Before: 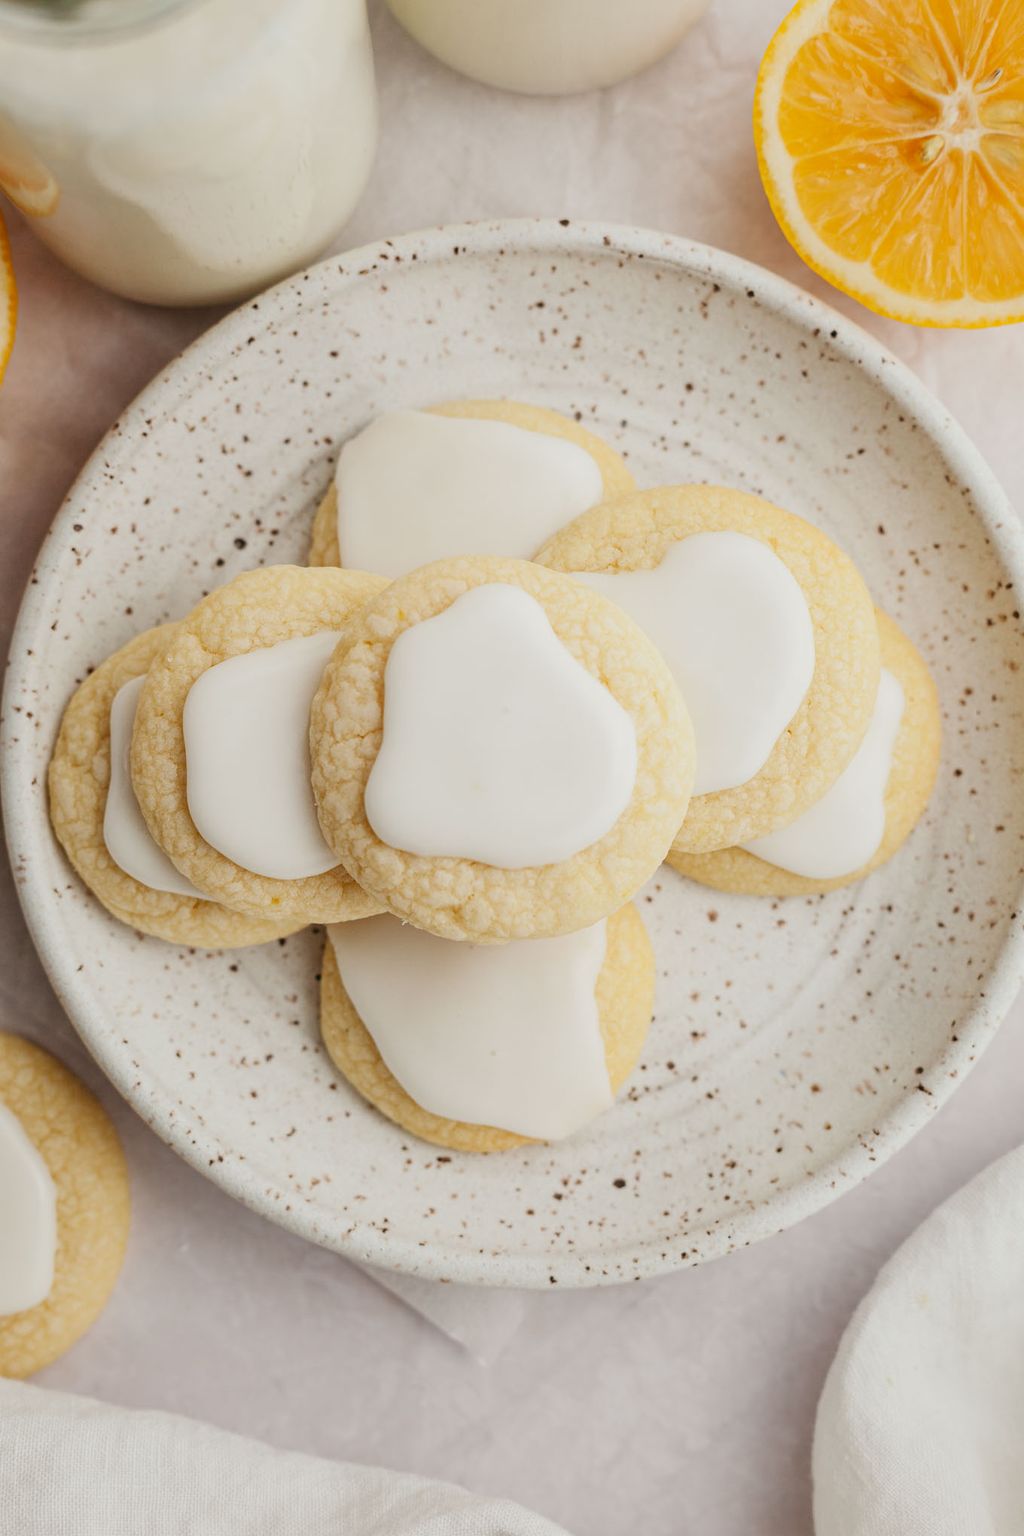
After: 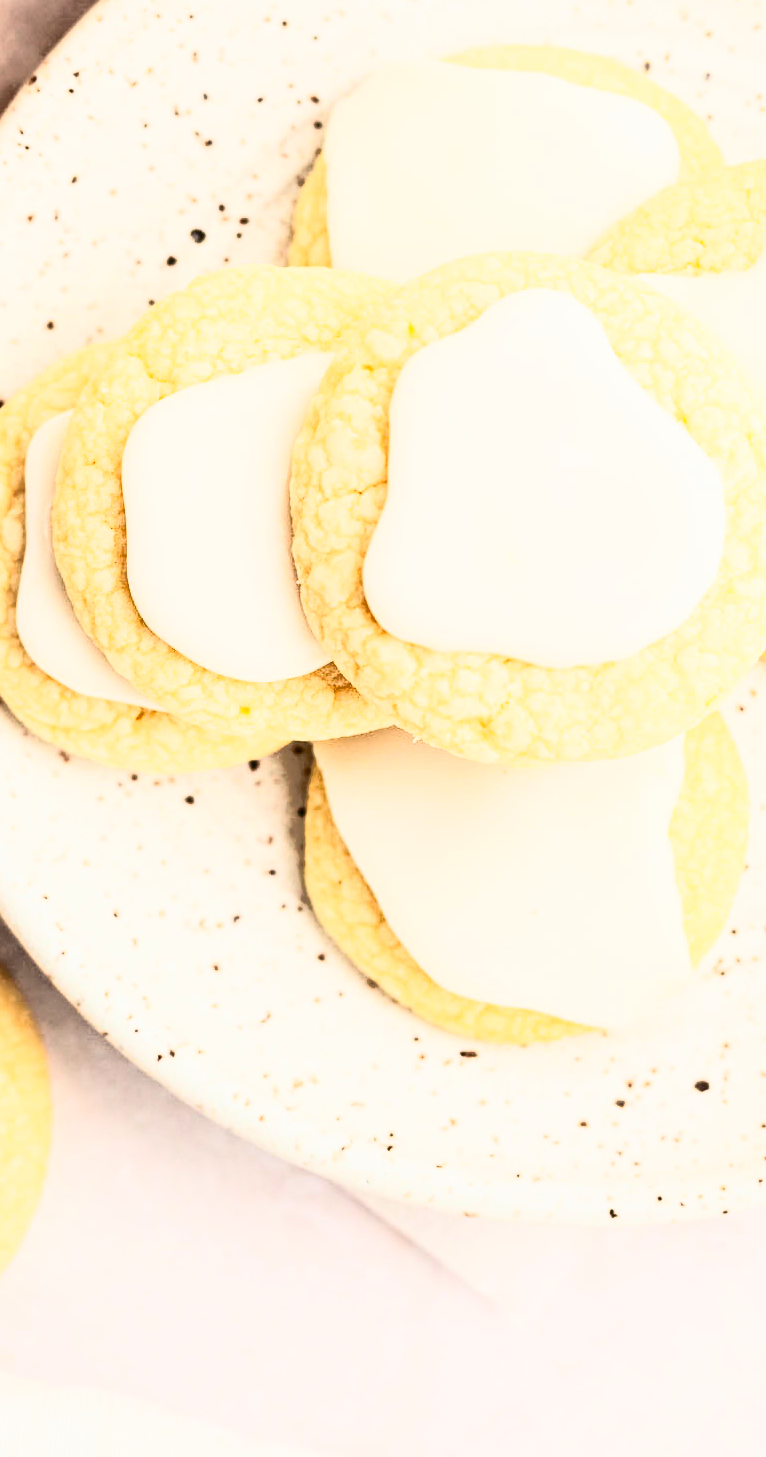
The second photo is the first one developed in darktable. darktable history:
shadows and highlights: on, module defaults
contrast brightness saturation: contrast 0.93, brightness 0.2
crop: left 8.966%, top 23.852%, right 34.699%, bottom 4.703%
filmic rgb: black relative exposure -7.65 EV, white relative exposure 4.56 EV, hardness 3.61
exposure: black level correction 0, exposure 1 EV, compensate exposure bias true, compensate highlight preservation false
